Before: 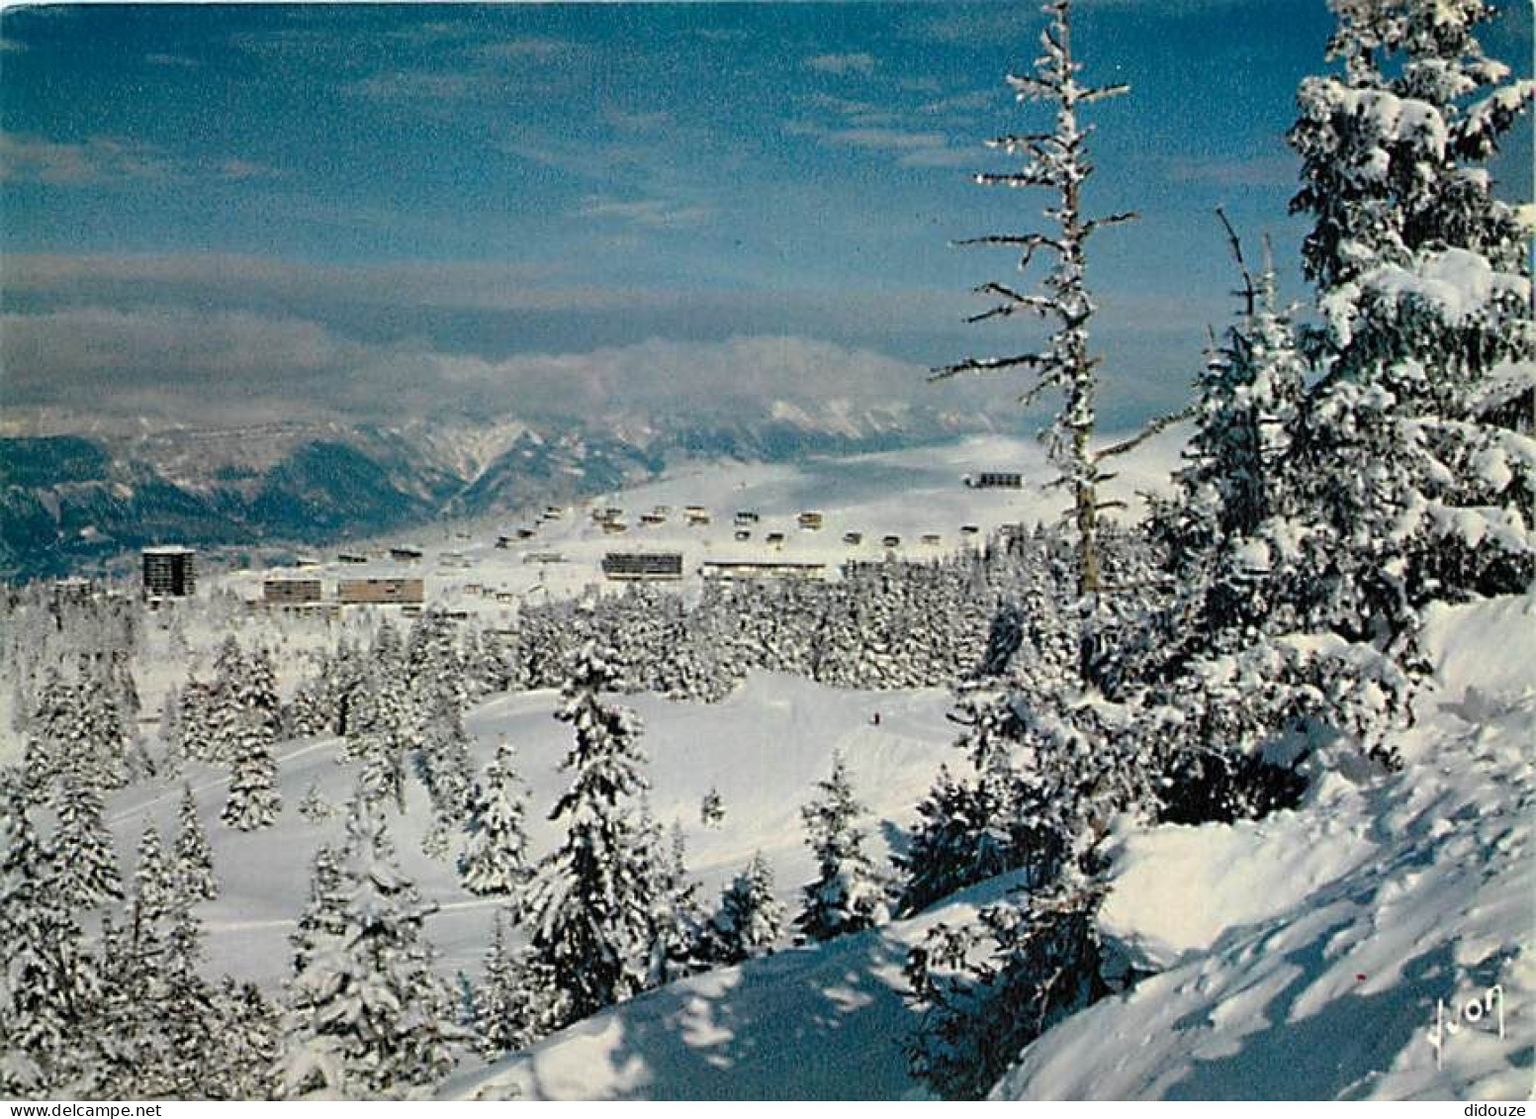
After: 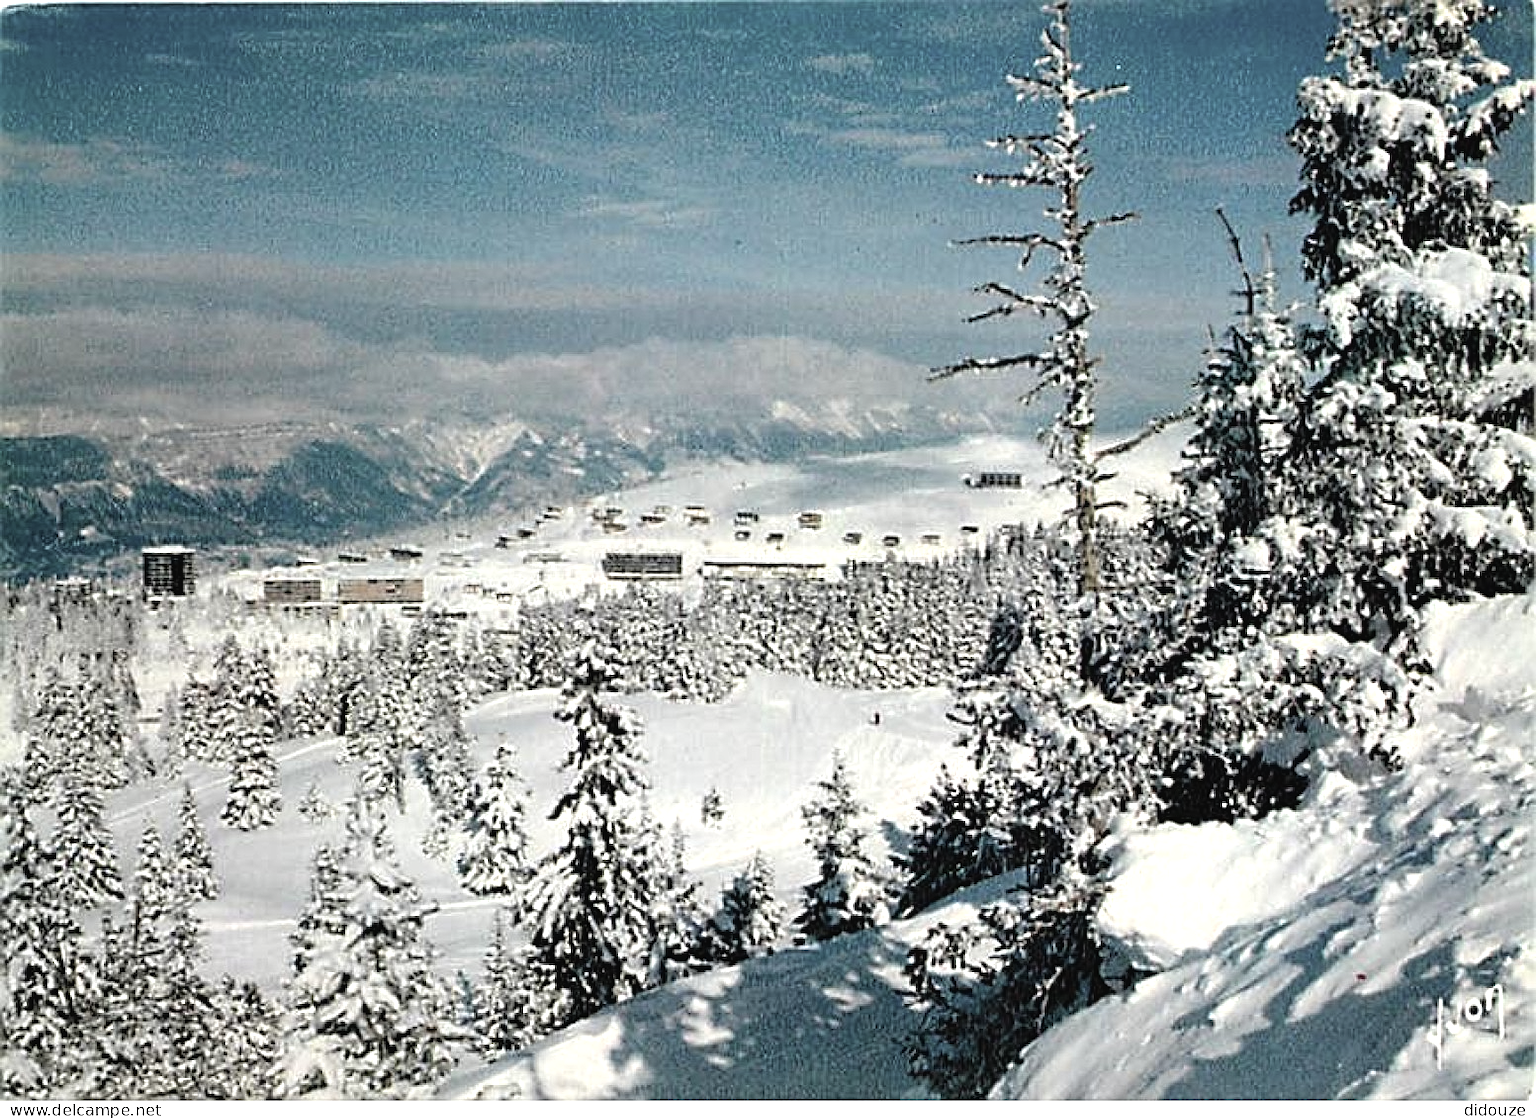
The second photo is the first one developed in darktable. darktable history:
sharpen: radius 2.214, amount 0.385, threshold 0.075
tone equalizer: -8 EV -0.782 EV, -7 EV -0.727 EV, -6 EV -0.64 EV, -5 EV -0.405 EV, -3 EV 0.404 EV, -2 EV 0.6 EV, -1 EV 0.679 EV, +0 EV 0.736 EV
contrast brightness saturation: contrast -0.054, saturation -0.404
